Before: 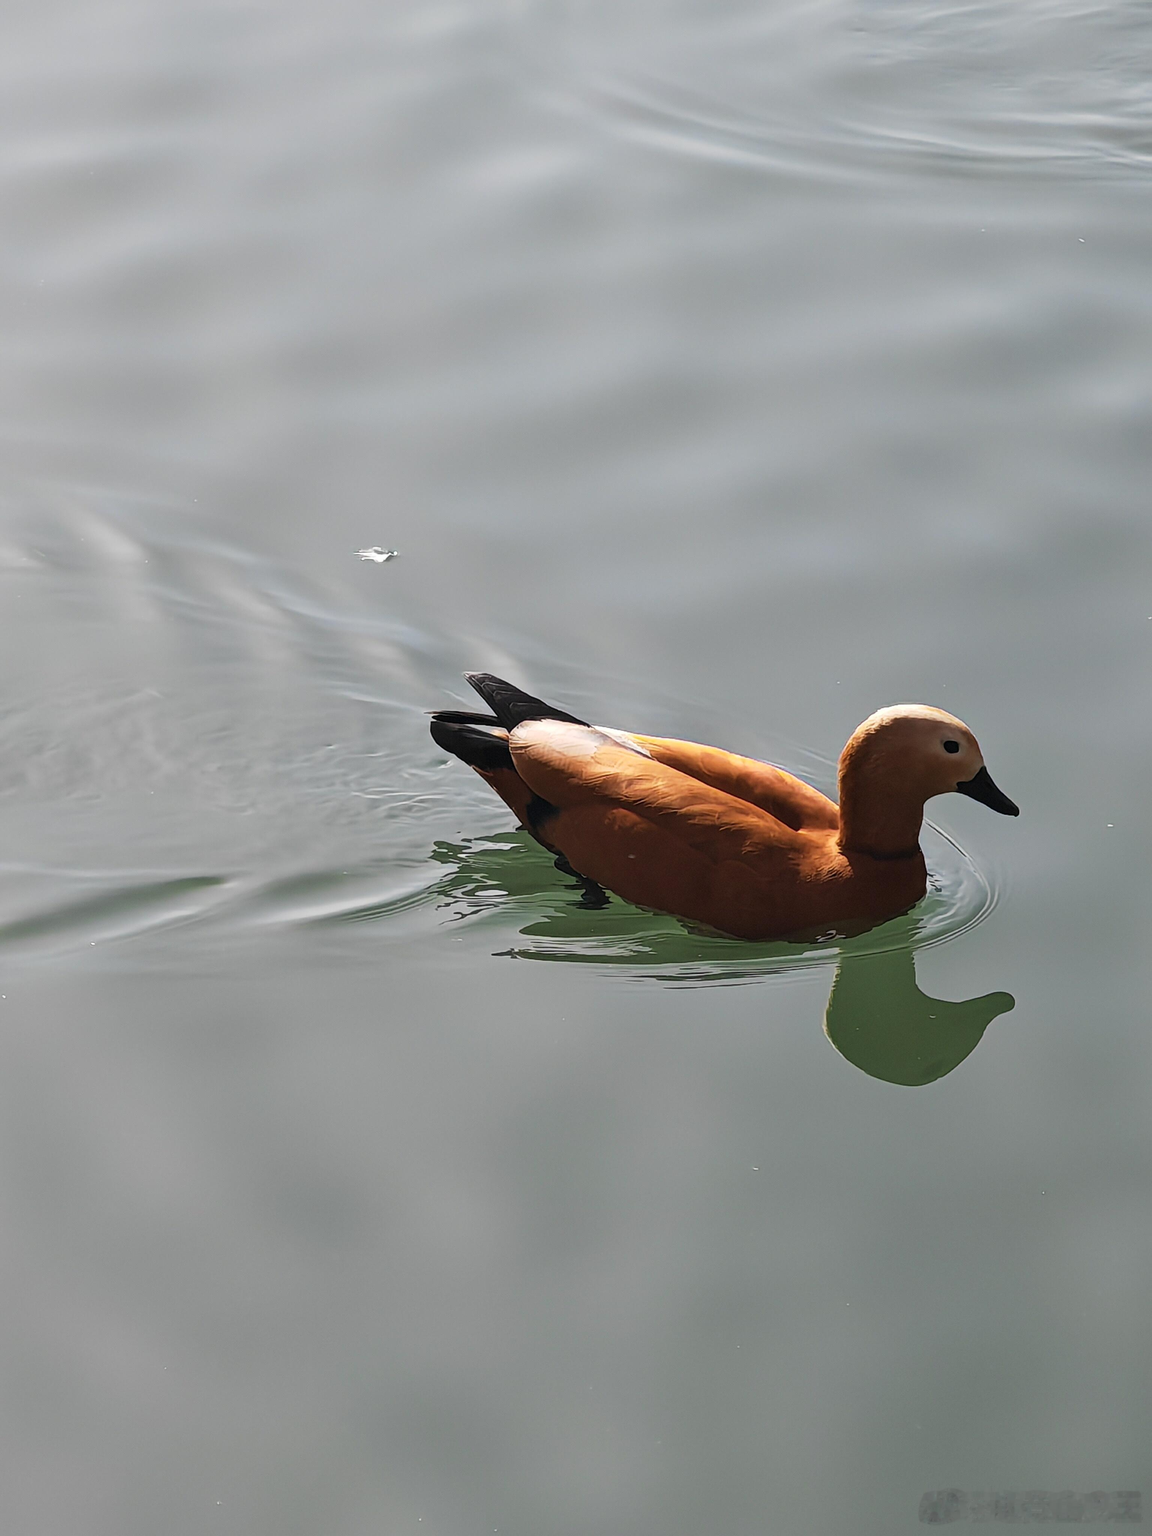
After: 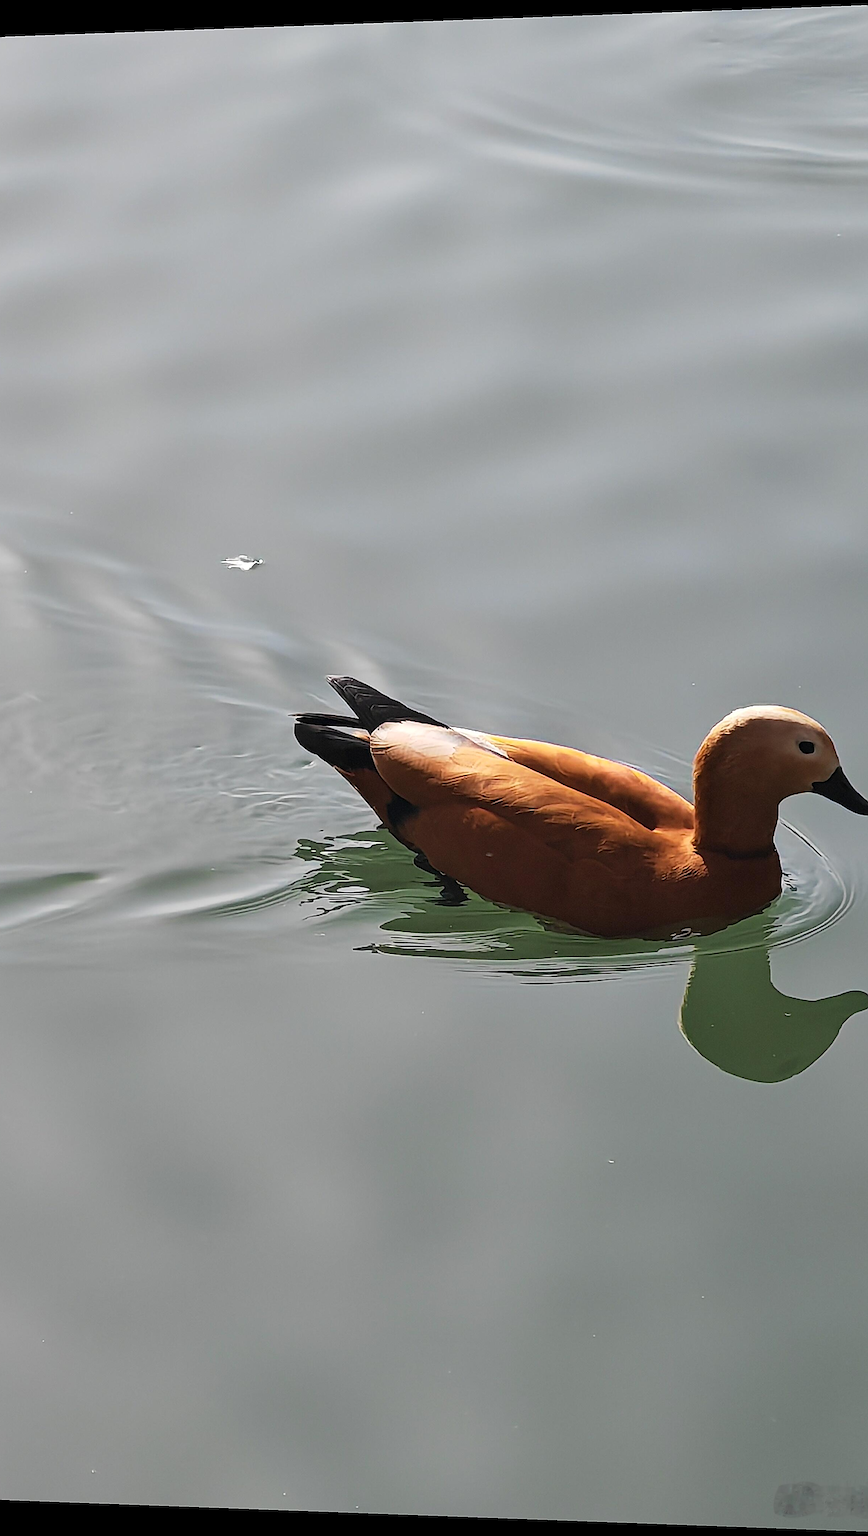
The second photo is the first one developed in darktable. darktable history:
crop: left 9.88%, right 12.664%
exposure: exposure 0.02 EV, compensate highlight preservation false
sharpen: radius 1.4, amount 1.25, threshold 0.7
rotate and perspective: lens shift (horizontal) -0.055, automatic cropping off
